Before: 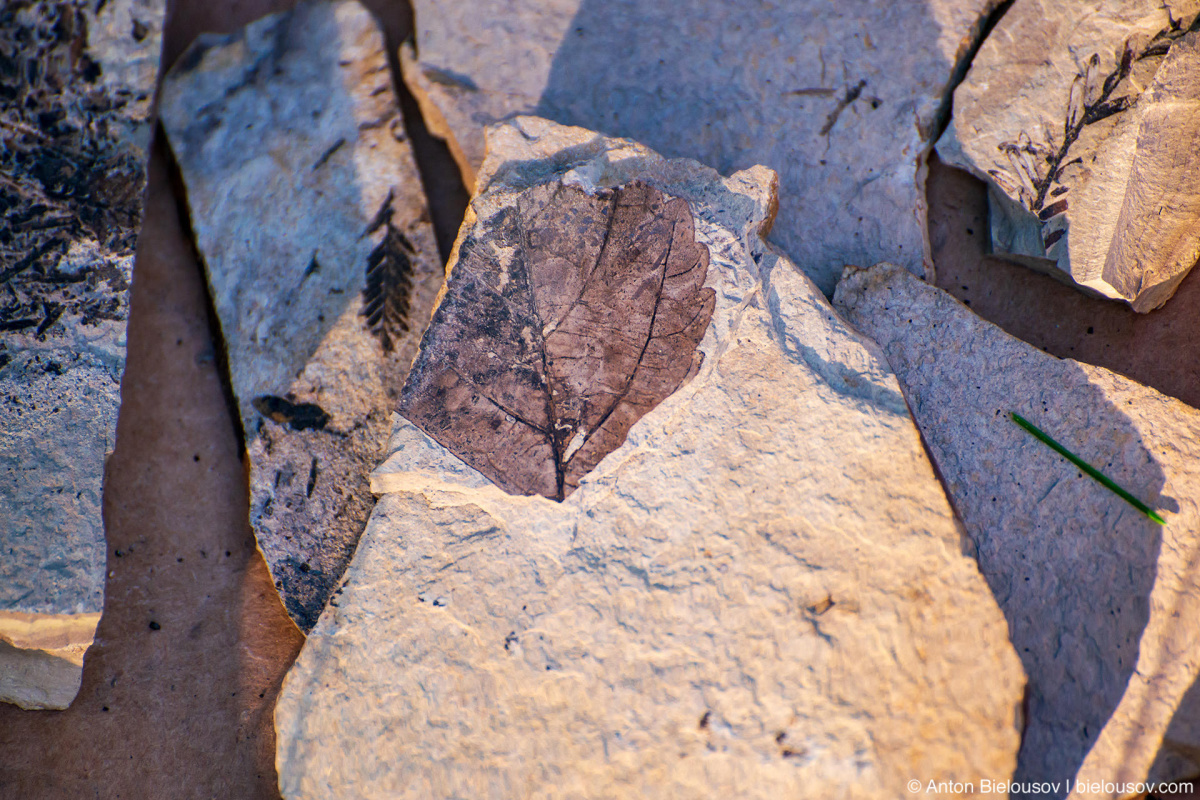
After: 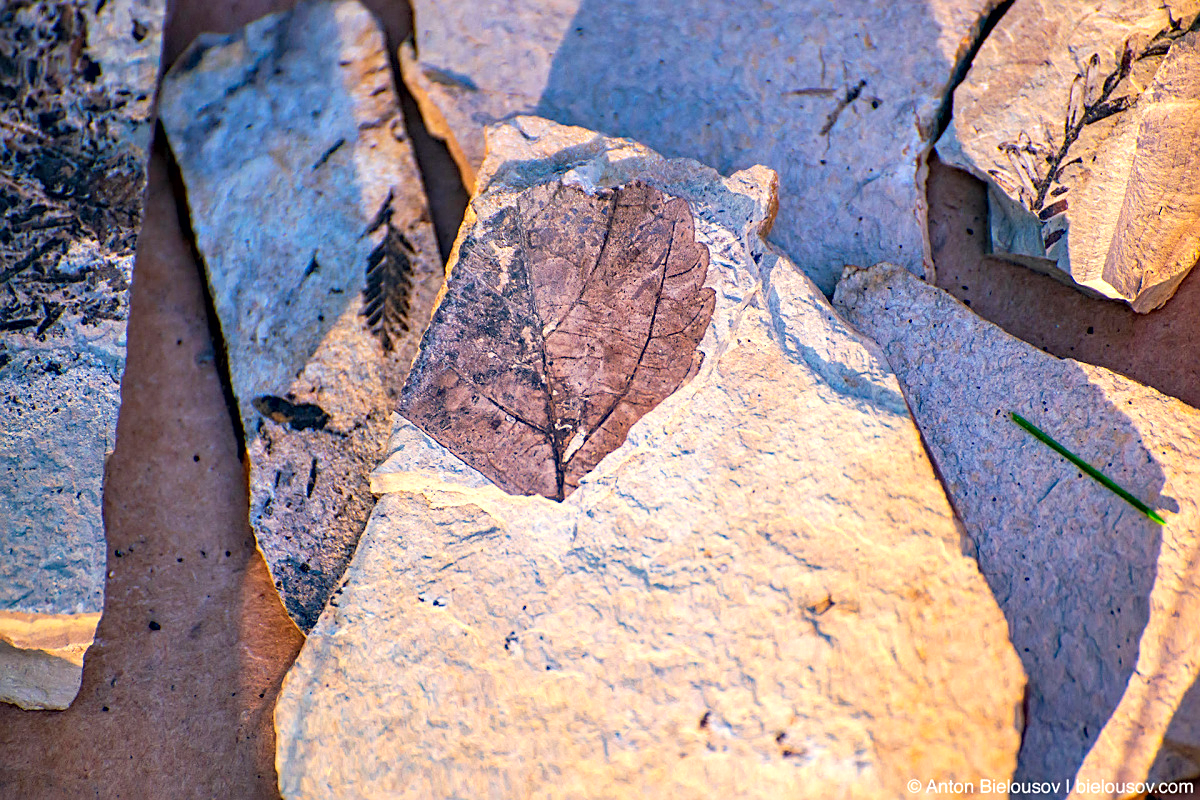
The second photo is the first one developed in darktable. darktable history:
exposure: exposure 0.372 EV, compensate highlight preservation false
sharpen: on, module defaults
contrast brightness saturation: brightness 0.09, saturation 0.191
haze removal: compatibility mode true, adaptive false
